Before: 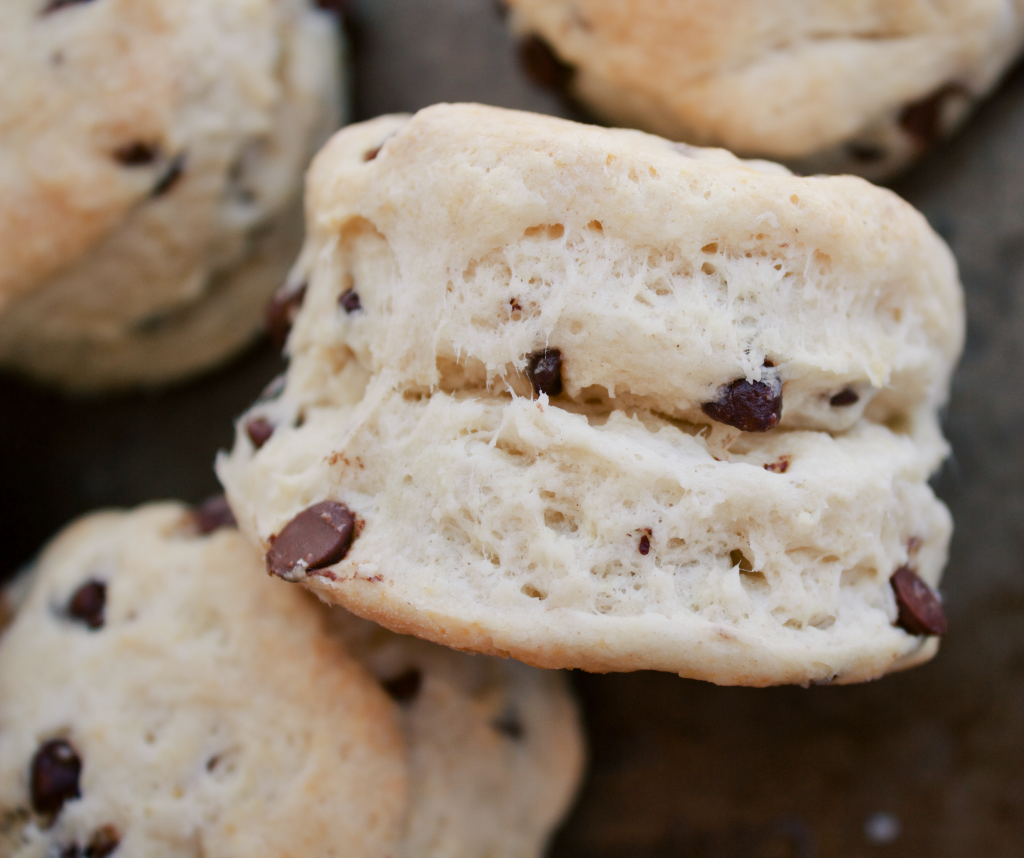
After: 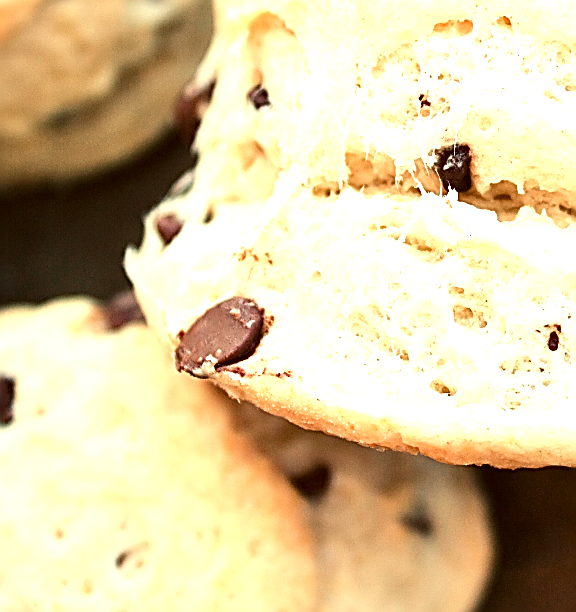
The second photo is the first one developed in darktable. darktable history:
contrast brightness saturation: contrast 0.05
tone equalizer: -8 EV -0.417 EV, -7 EV -0.389 EV, -6 EV -0.333 EV, -5 EV -0.222 EV, -3 EV 0.222 EV, -2 EV 0.333 EV, -1 EV 0.389 EV, +0 EV 0.417 EV, edges refinement/feathering 500, mask exposure compensation -1.57 EV, preserve details no
exposure: black level correction 0, exposure 1.1 EV, compensate exposure bias true, compensate highlight preservation false
crop: left 8.966%, top 23.852%, right 34.699%, bottom 4.703%
color correction: highlights a* -4.98, highlights b* -3.76, shadows a* 3.83, shadows b* 4.08
sharpen: amount 1.861
white balance: red 1.08, blue 0.791
